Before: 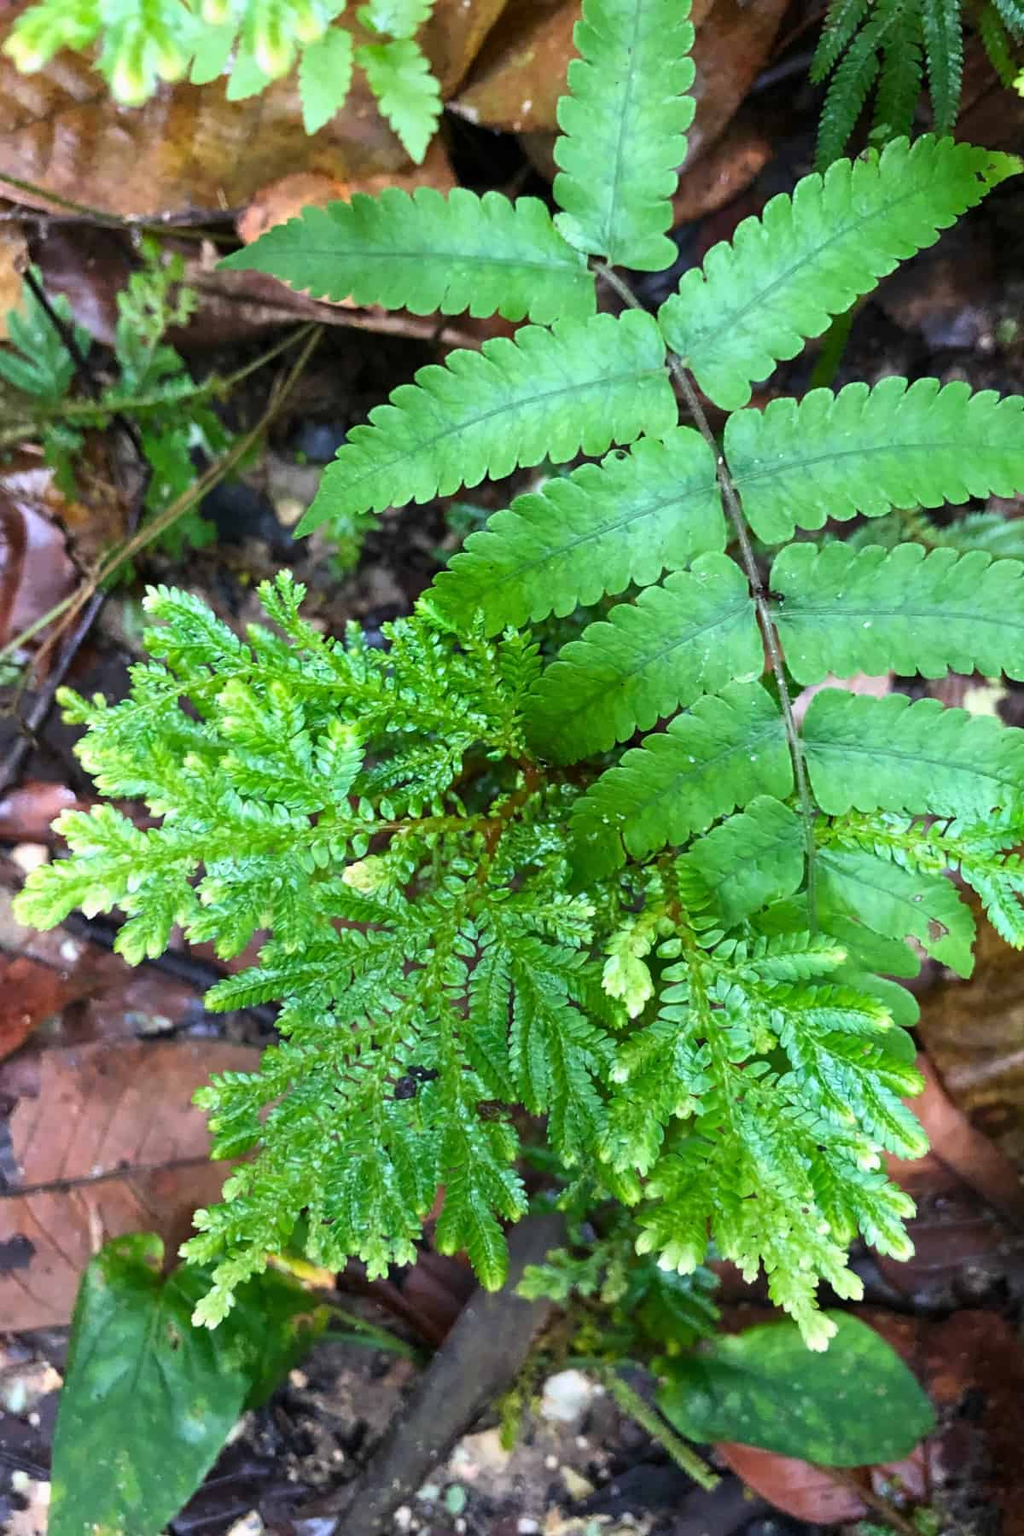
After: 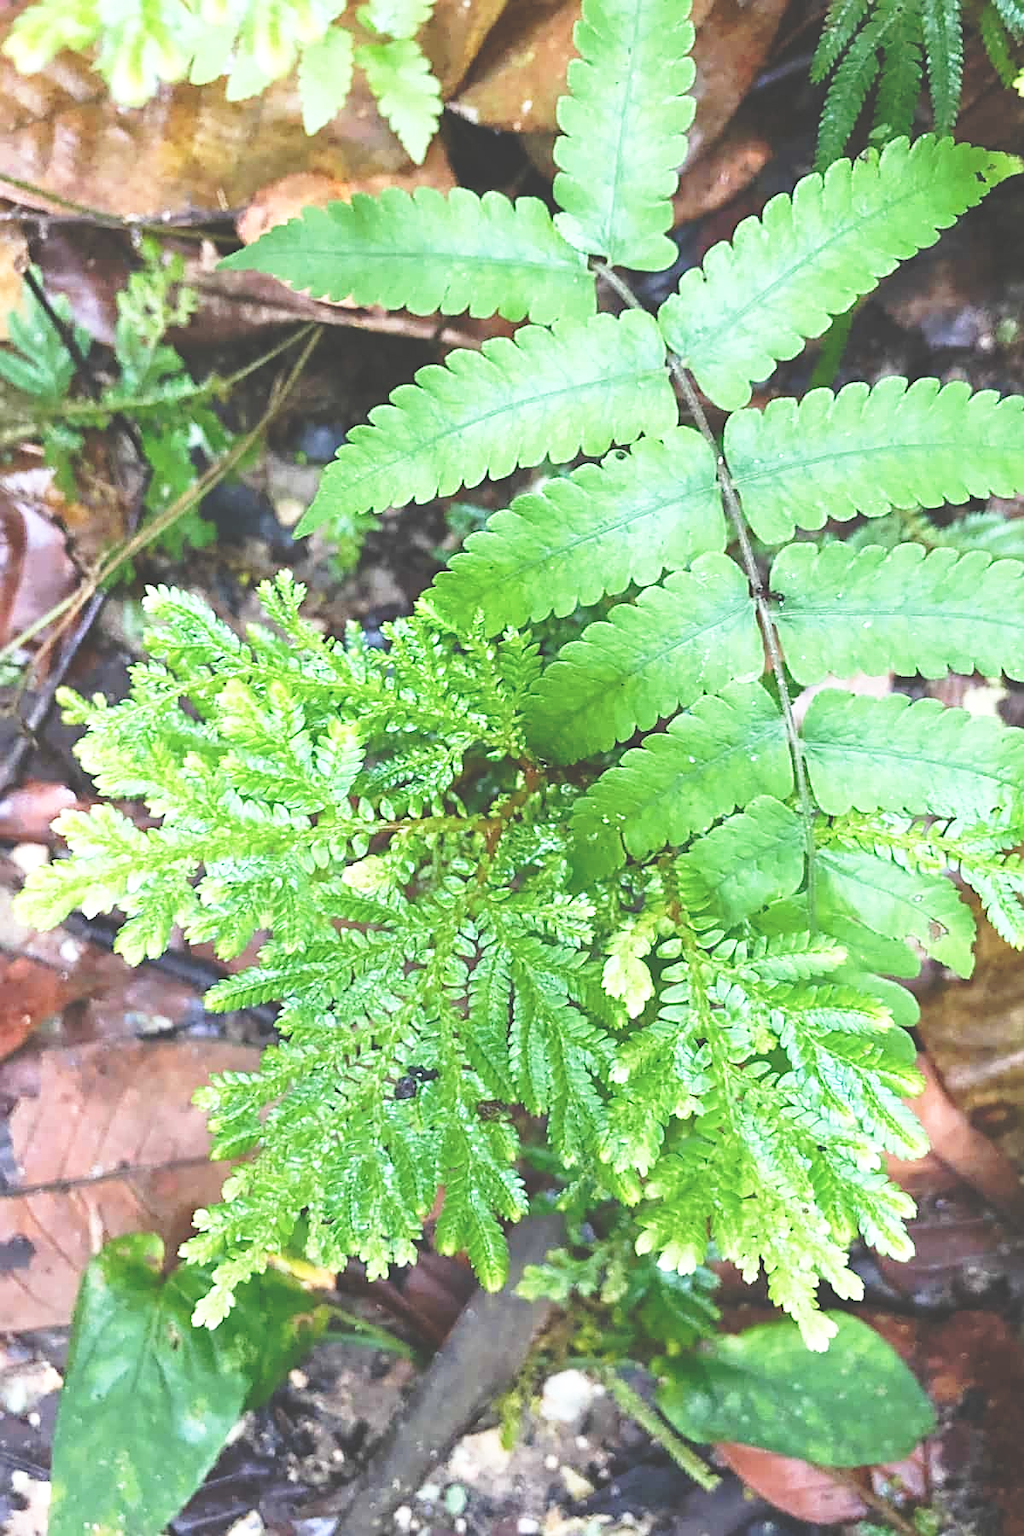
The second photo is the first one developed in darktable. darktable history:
base curve: curves: ch0 [(0, 0) (0.036, 0.037) (0.121, 0.228) (0.46, 0.76) (0.859, 0.983) (1, 1)], preserve colors none
sharpen: on, module defaults
exposure: black level correction -0.041, exposure 0.064 EV, compensate highlight preservation false
